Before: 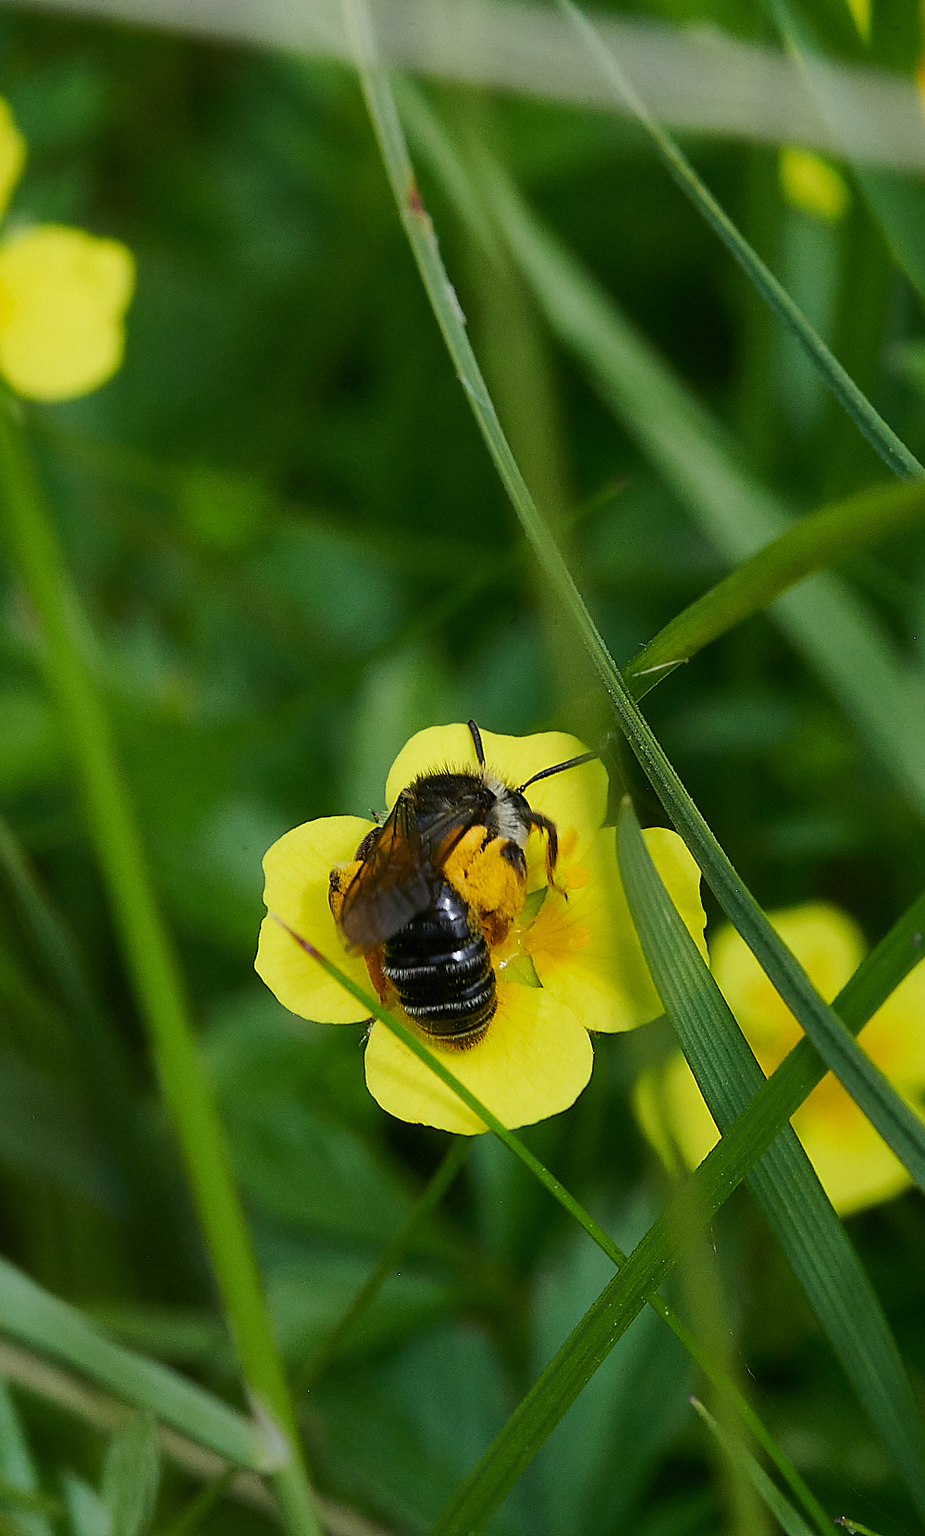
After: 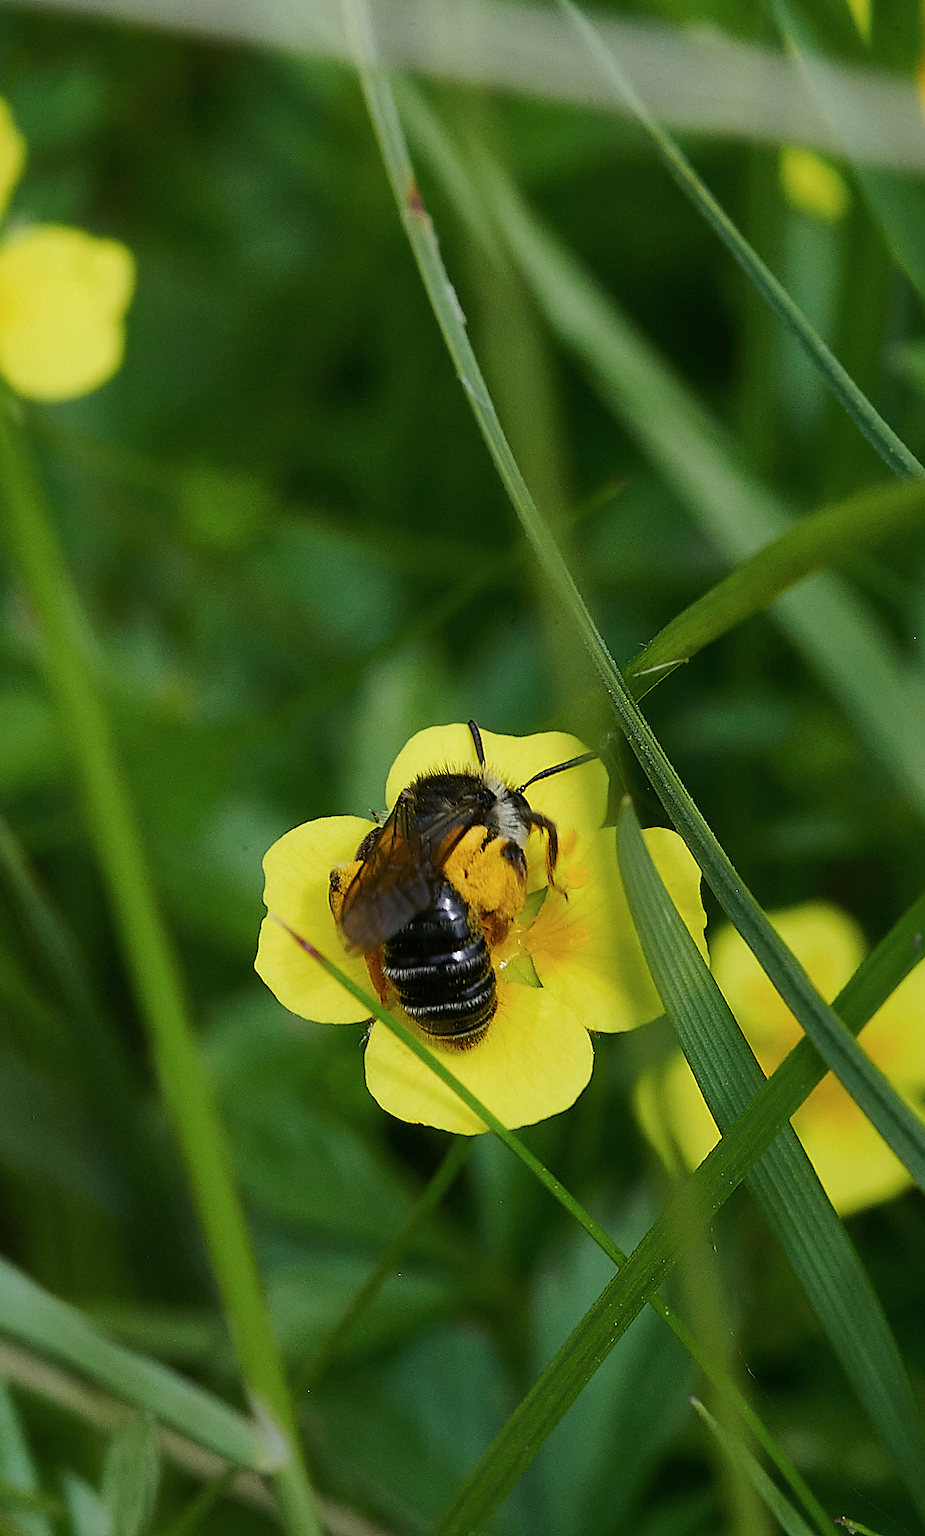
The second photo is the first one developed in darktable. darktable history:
contrast brightness saturation: contrast 0.014, saturation -0.059
